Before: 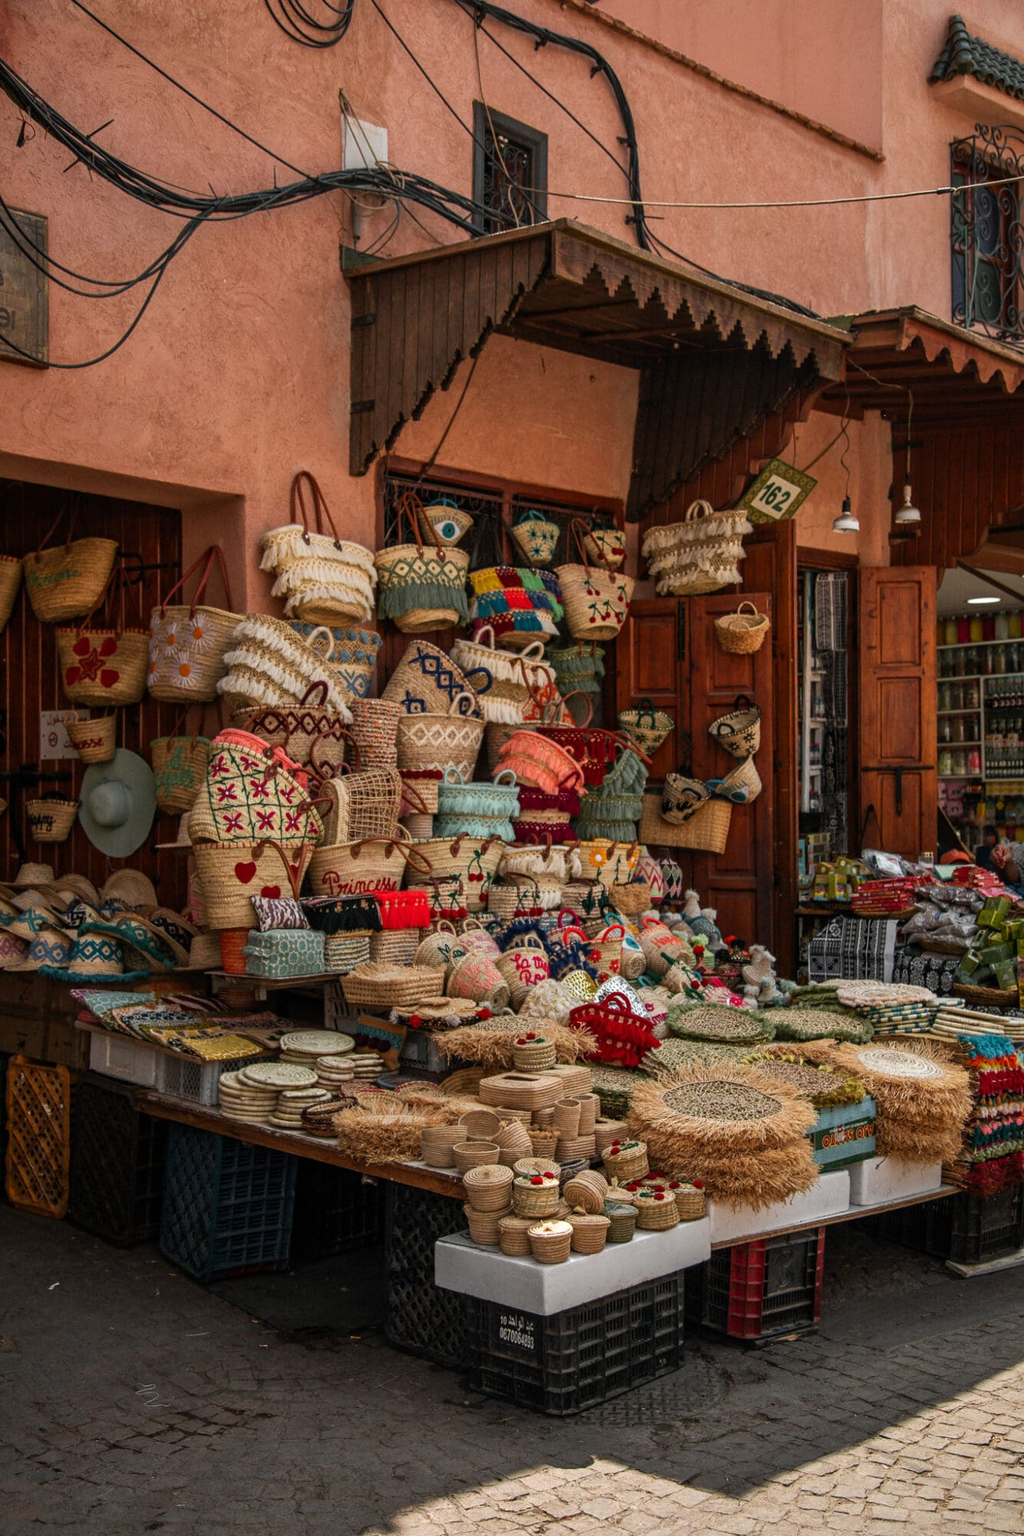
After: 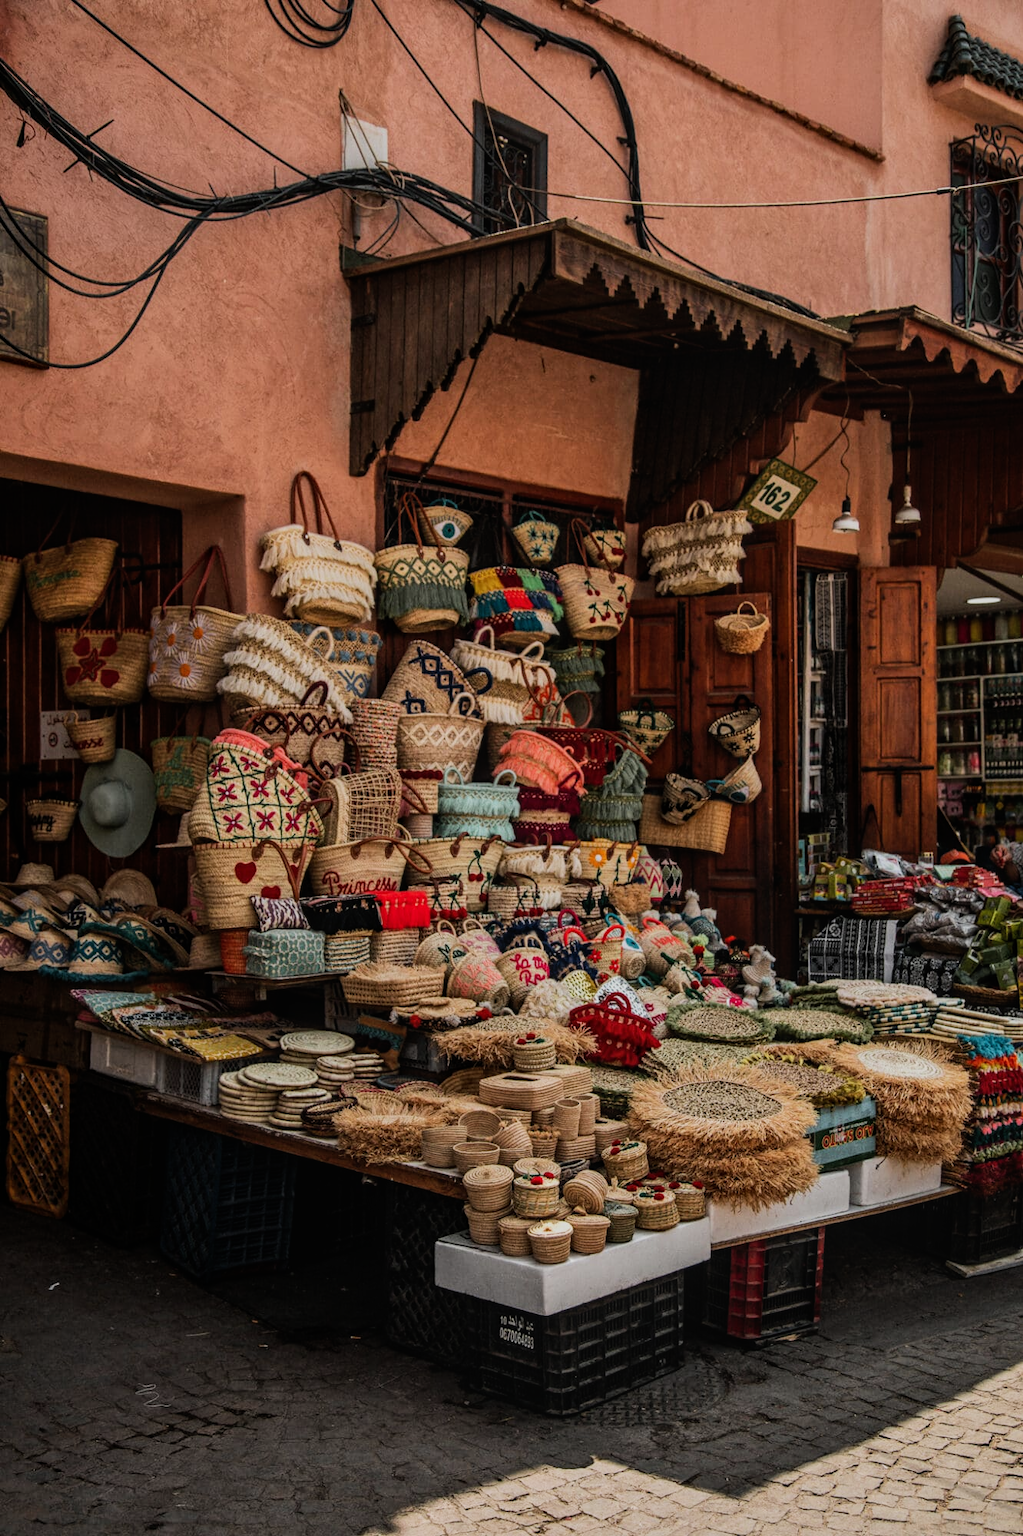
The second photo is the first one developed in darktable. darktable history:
local contrast: detail 110%
filmic rgb: black relative exposure -7.5 EV, white relative exposure 5 EV, hardness 3.31, contrast 1.3, contrast in shadows safe
